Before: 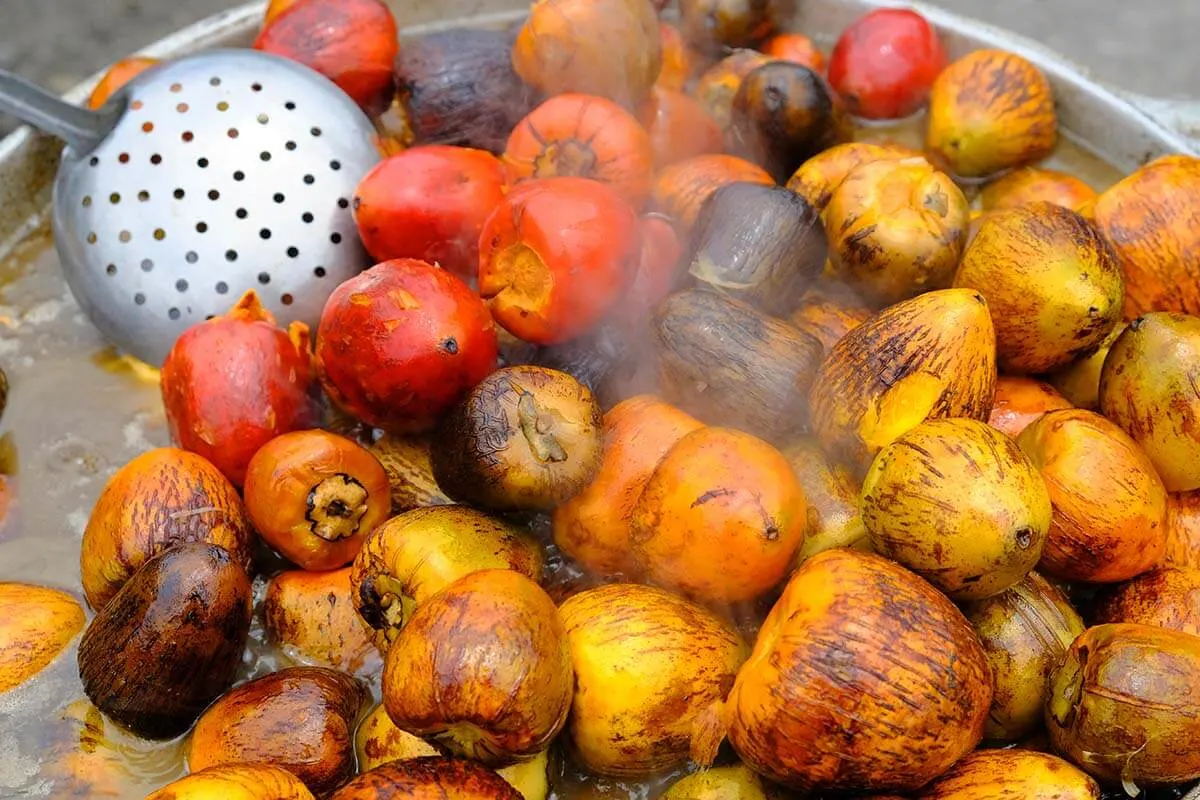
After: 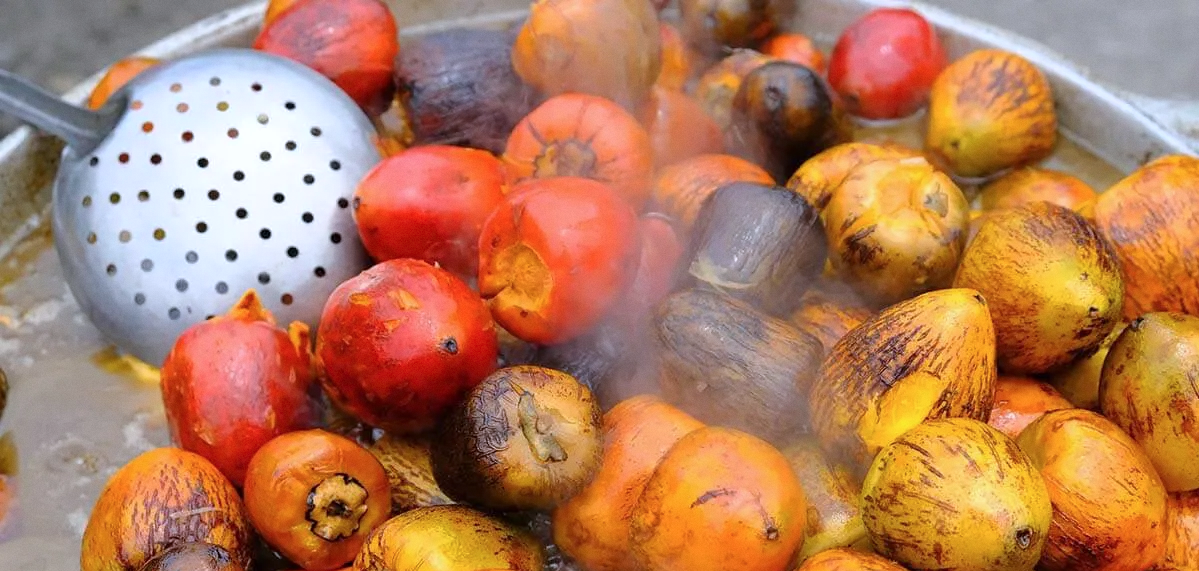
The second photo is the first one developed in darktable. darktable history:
grain: coarseness 0.09 ISO, strength 10%
color calibration: illuminant as shot in camera, x 0.358, y 0.373, temperature 4628.91 K
white balance: emerald 1
crop: bottom 28.576%
